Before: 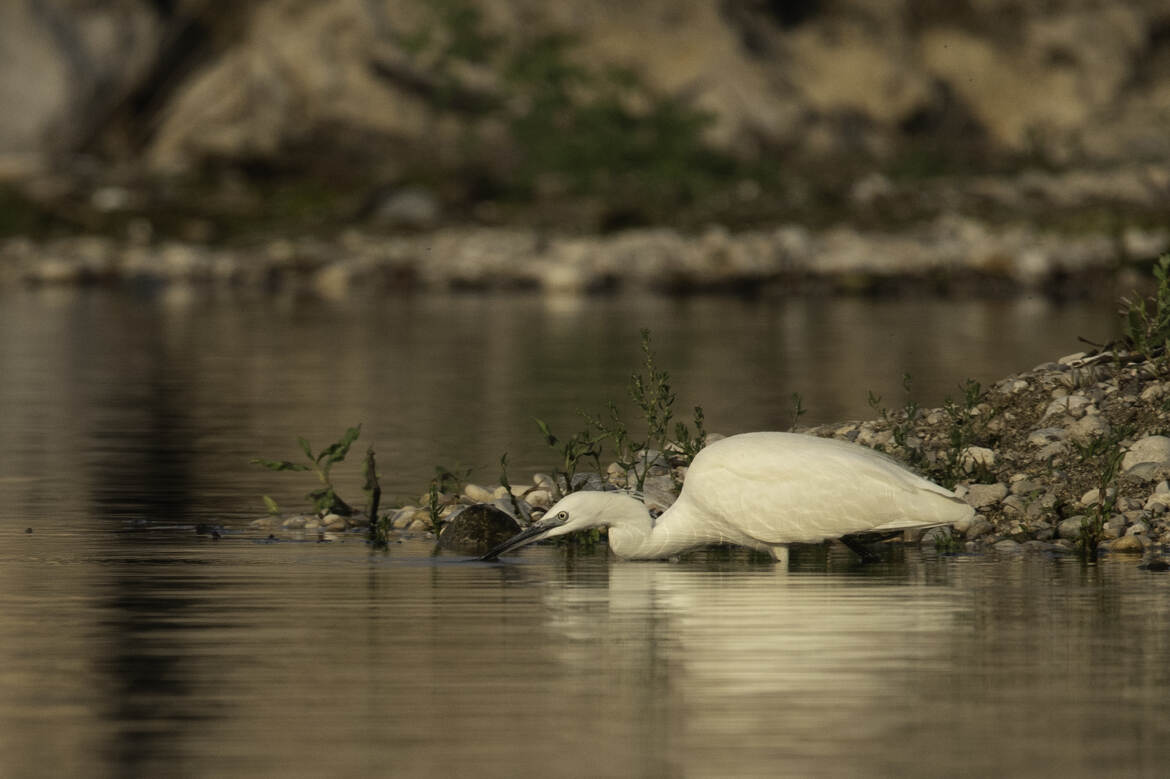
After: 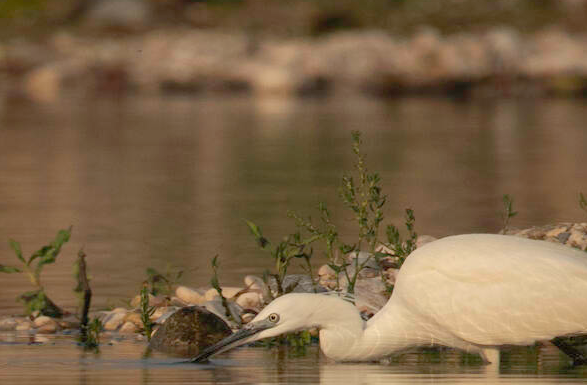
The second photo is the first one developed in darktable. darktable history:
shadows and highlights: on, module defaults
crop: left 24.782%, top 25.432%, right 25.023%, bottom 25.095%
